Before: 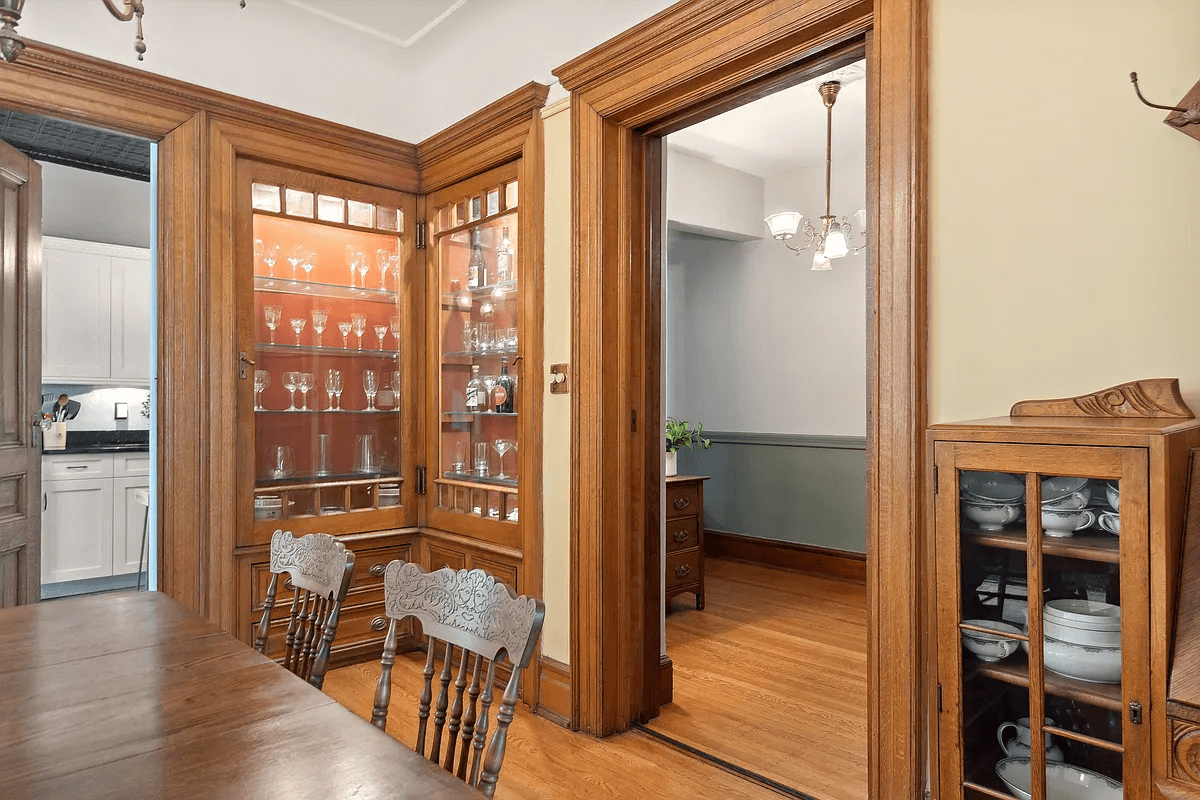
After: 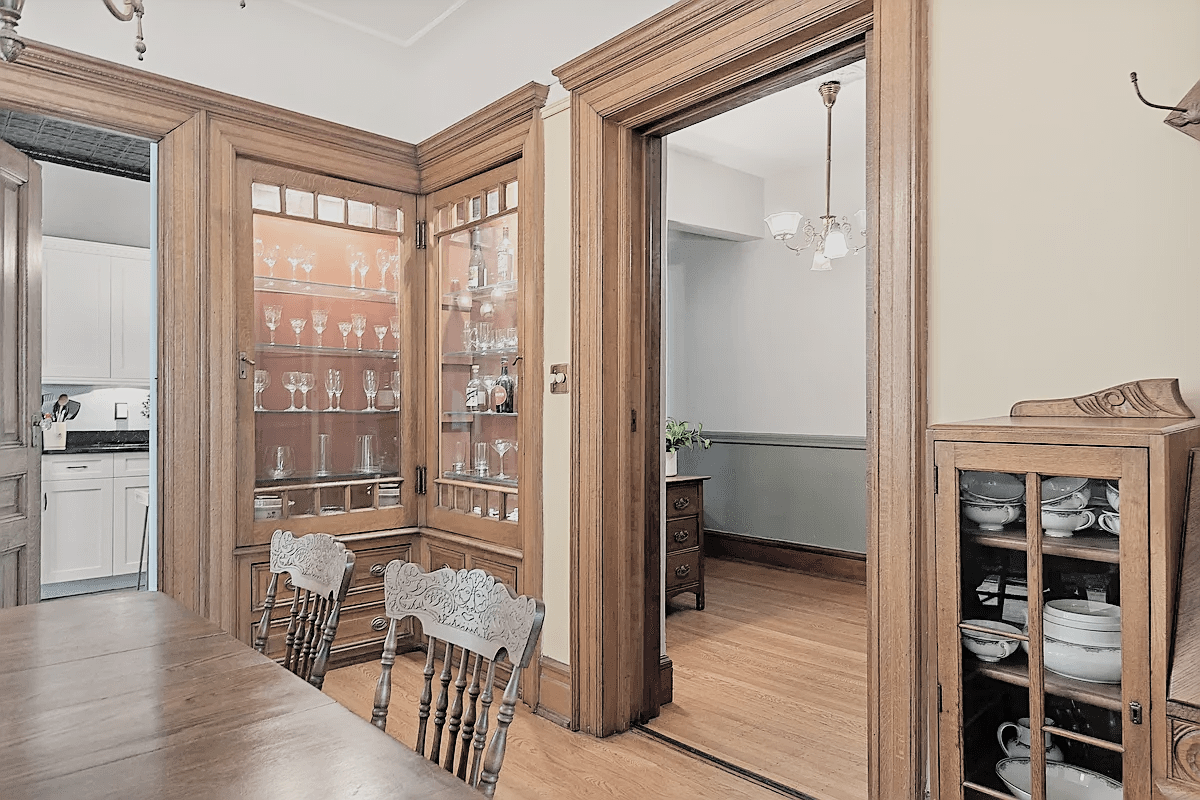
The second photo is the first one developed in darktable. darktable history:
sharpen: on, module defaults
contrast brightness saturation: brightness 0.18, saturation -0.5
filmic rgb: black relative exposure -7.65 EV, white relative exposure 4.56 EV, hardness 3.61, color science v6 (2022)
